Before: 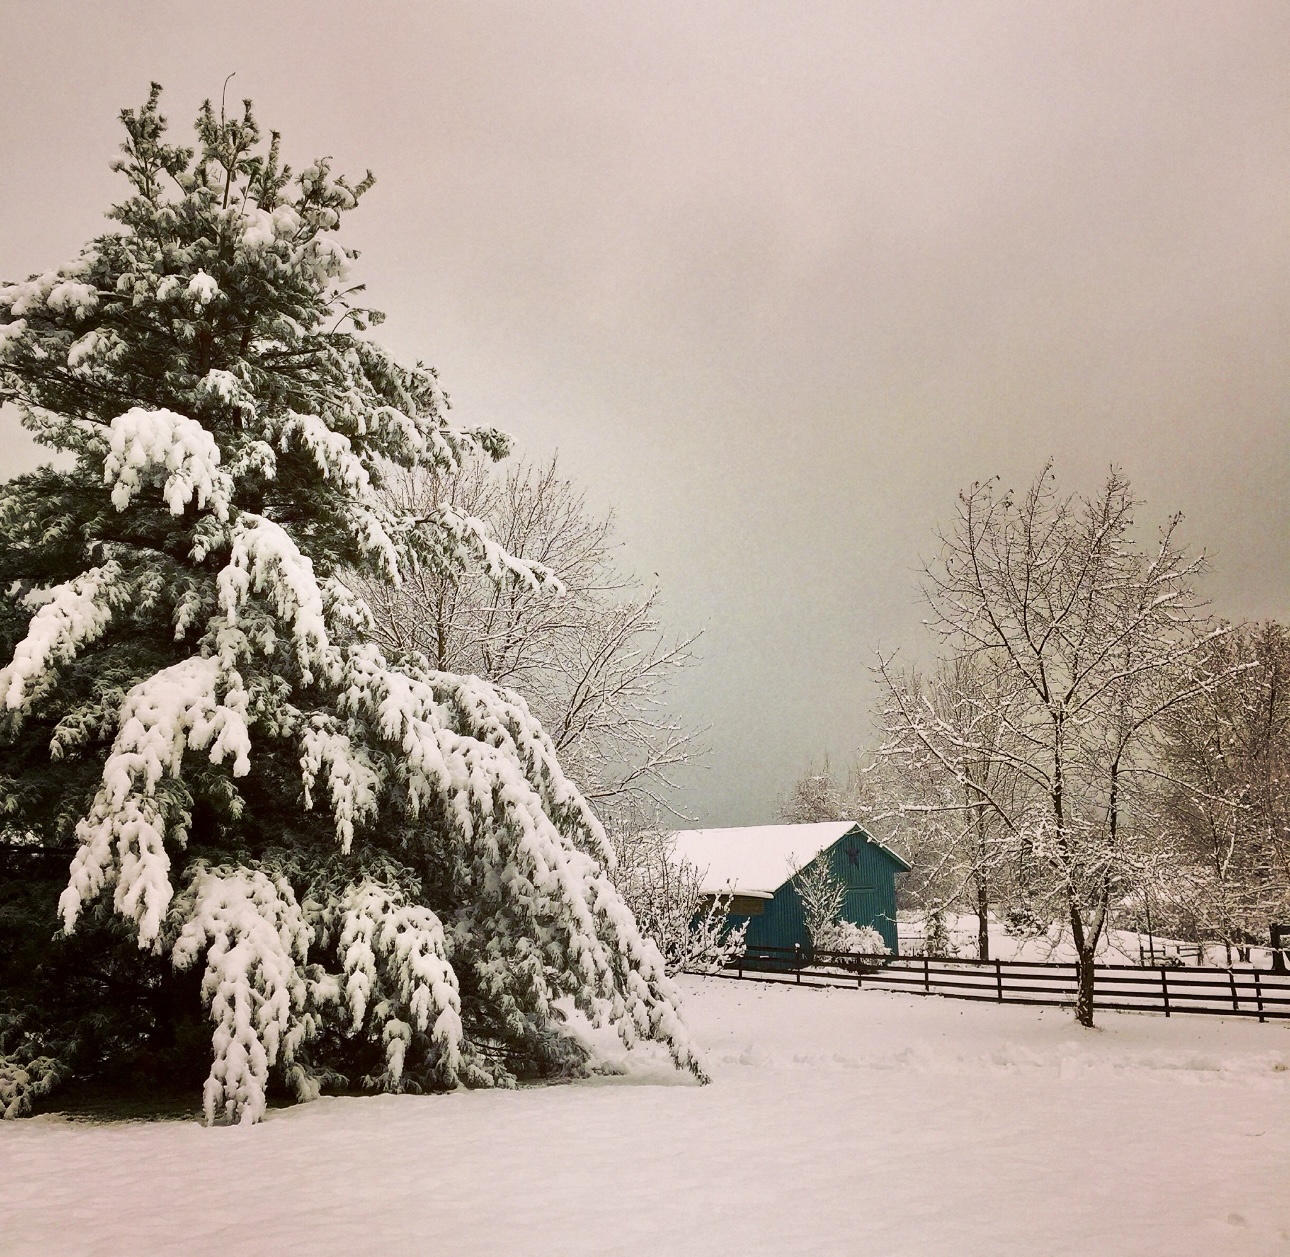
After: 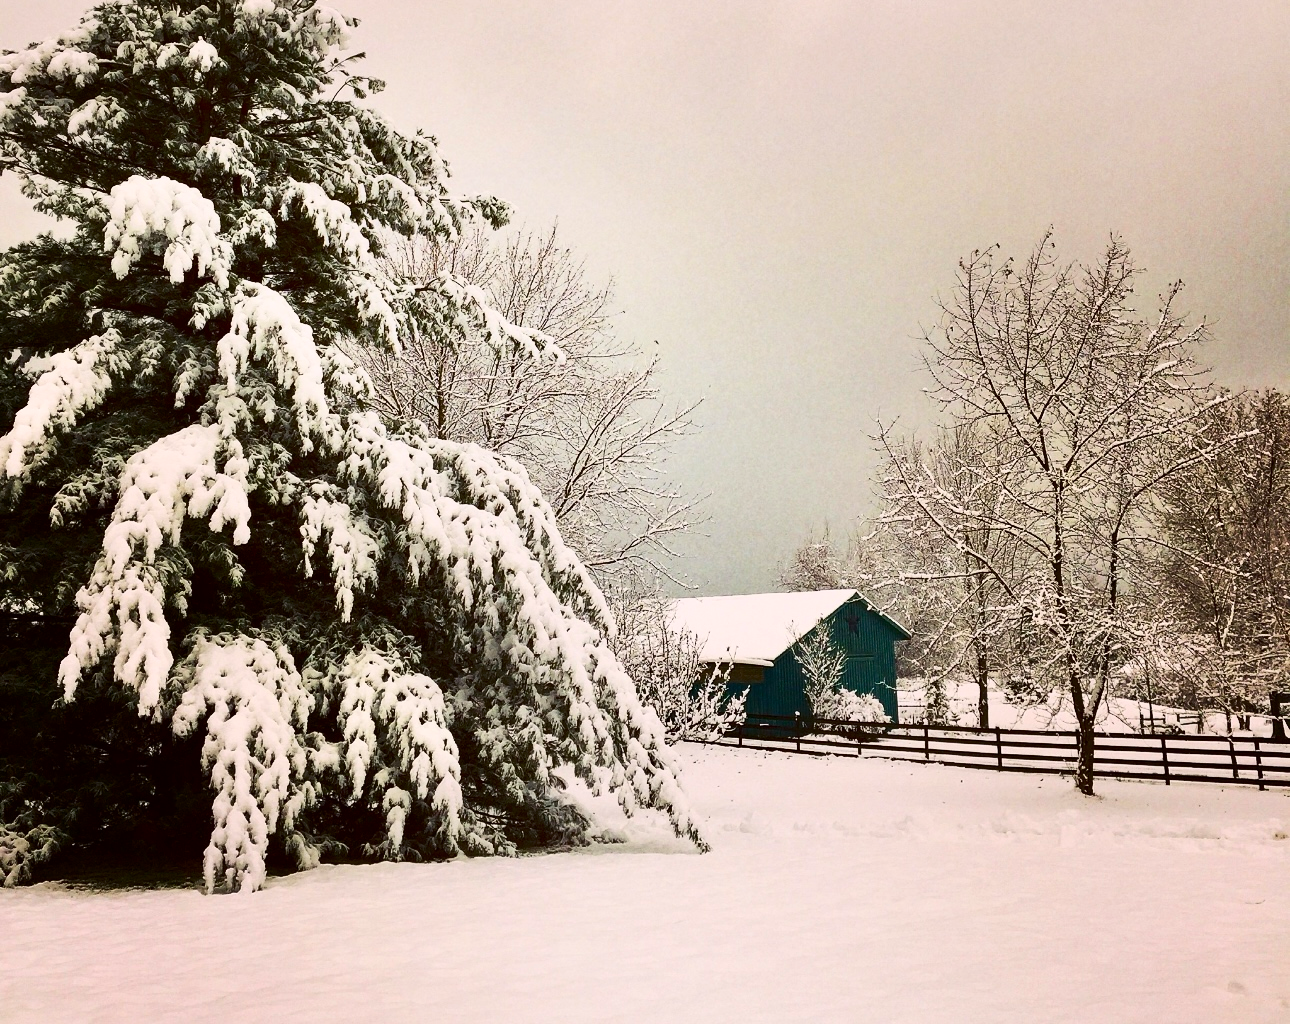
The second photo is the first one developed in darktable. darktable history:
contrast brightness saturation: contrast 0.271
crop and rotate: top 18.497%
